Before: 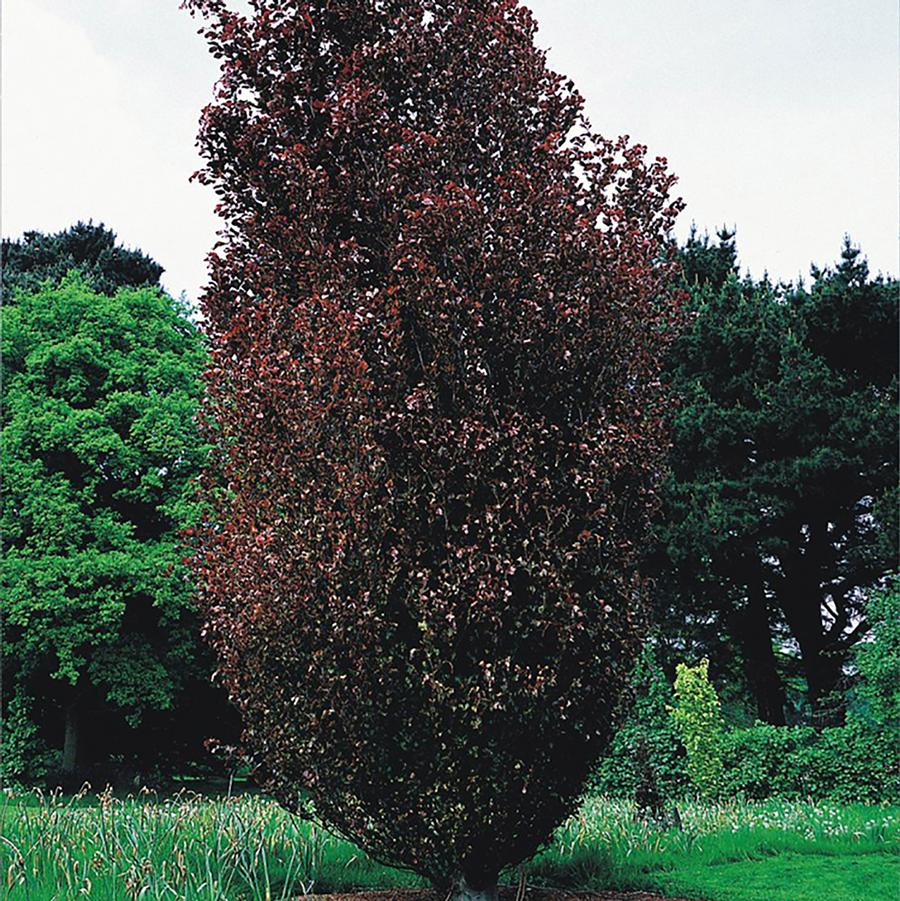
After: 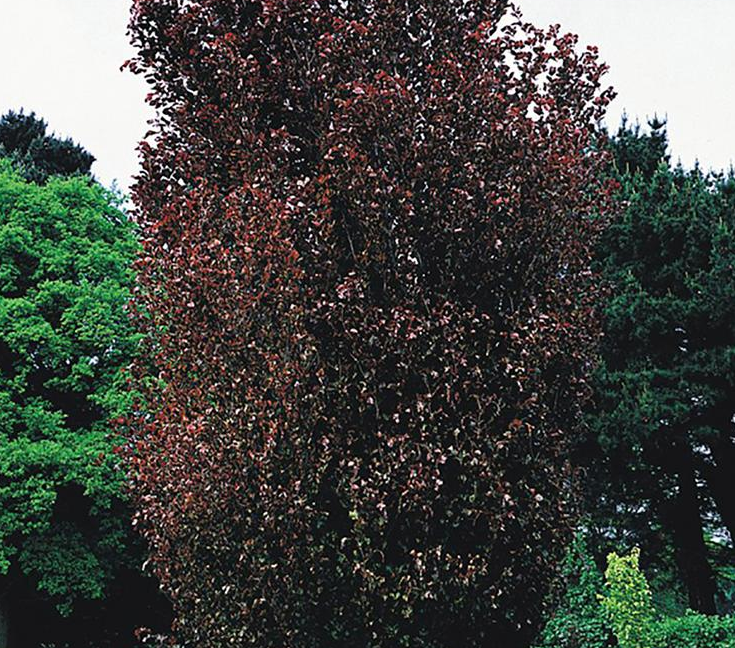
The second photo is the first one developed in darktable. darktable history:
crop: left 7.776%, top 12.339%, right 10.478%, bottom 15.439%
